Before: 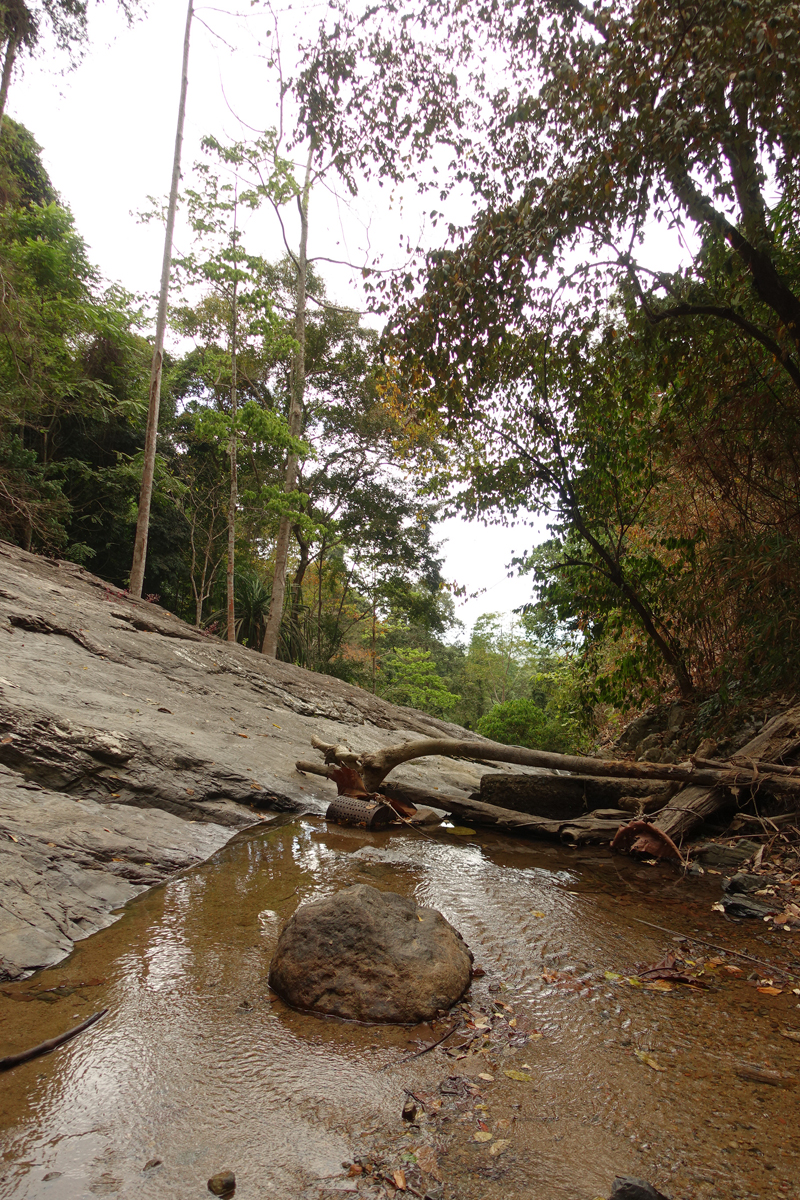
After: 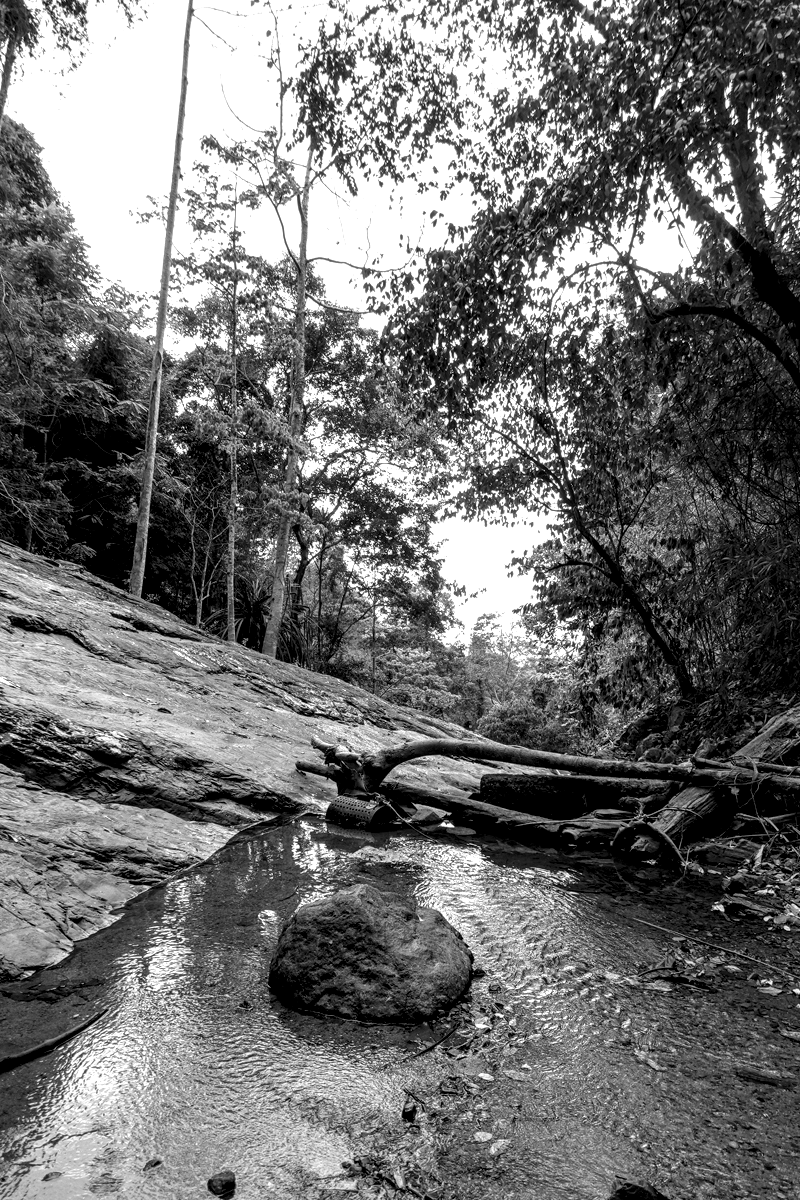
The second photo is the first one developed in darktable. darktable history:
monochrome: on, module defaults
color balance rgb: perceptual saturation grading › global saturation 20%, global vibrance 20%
local contrast: detail 203%
